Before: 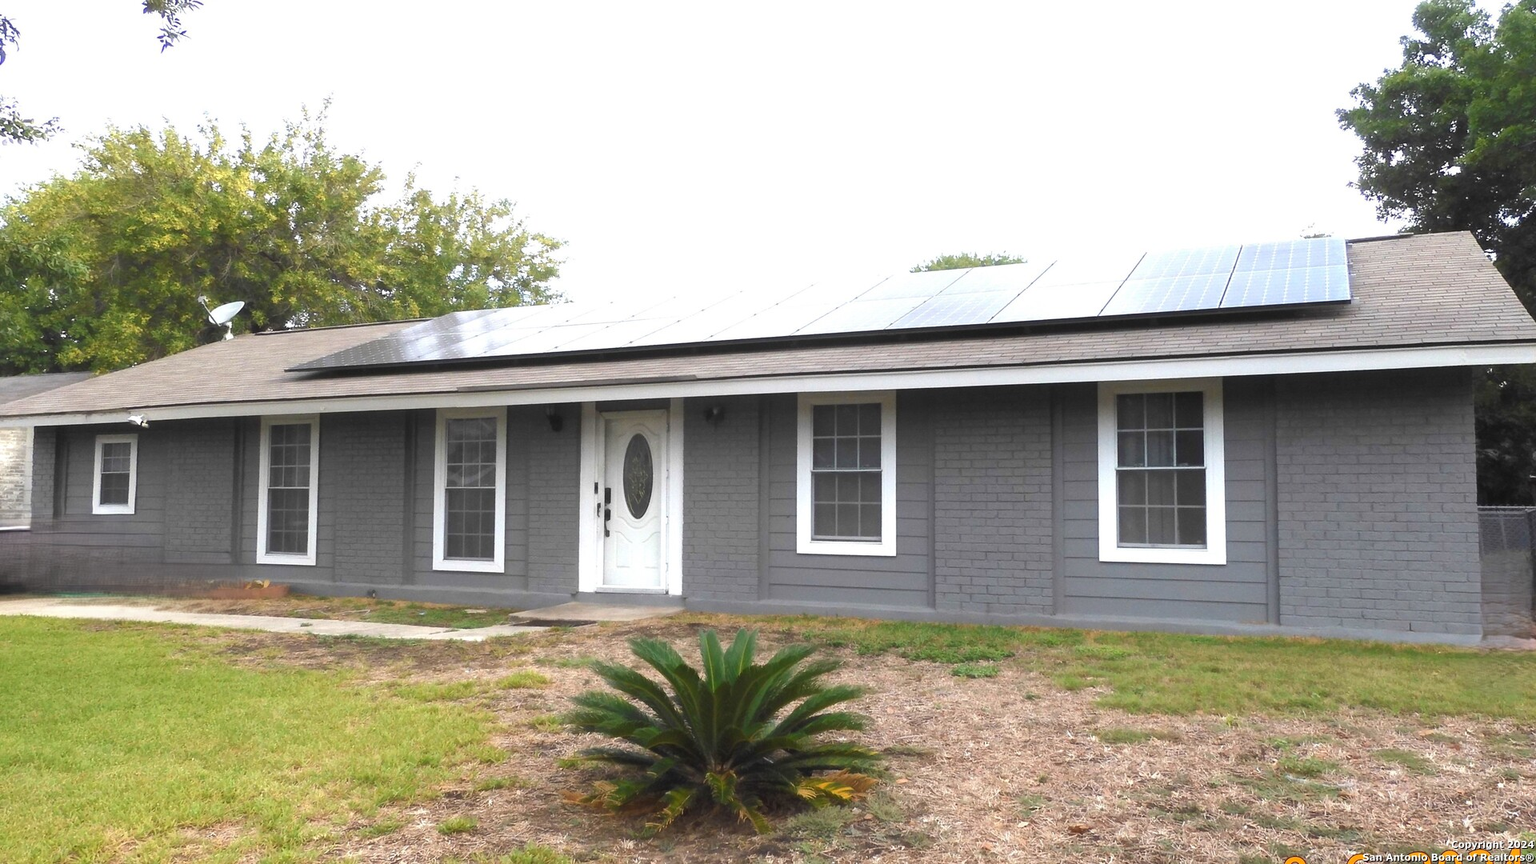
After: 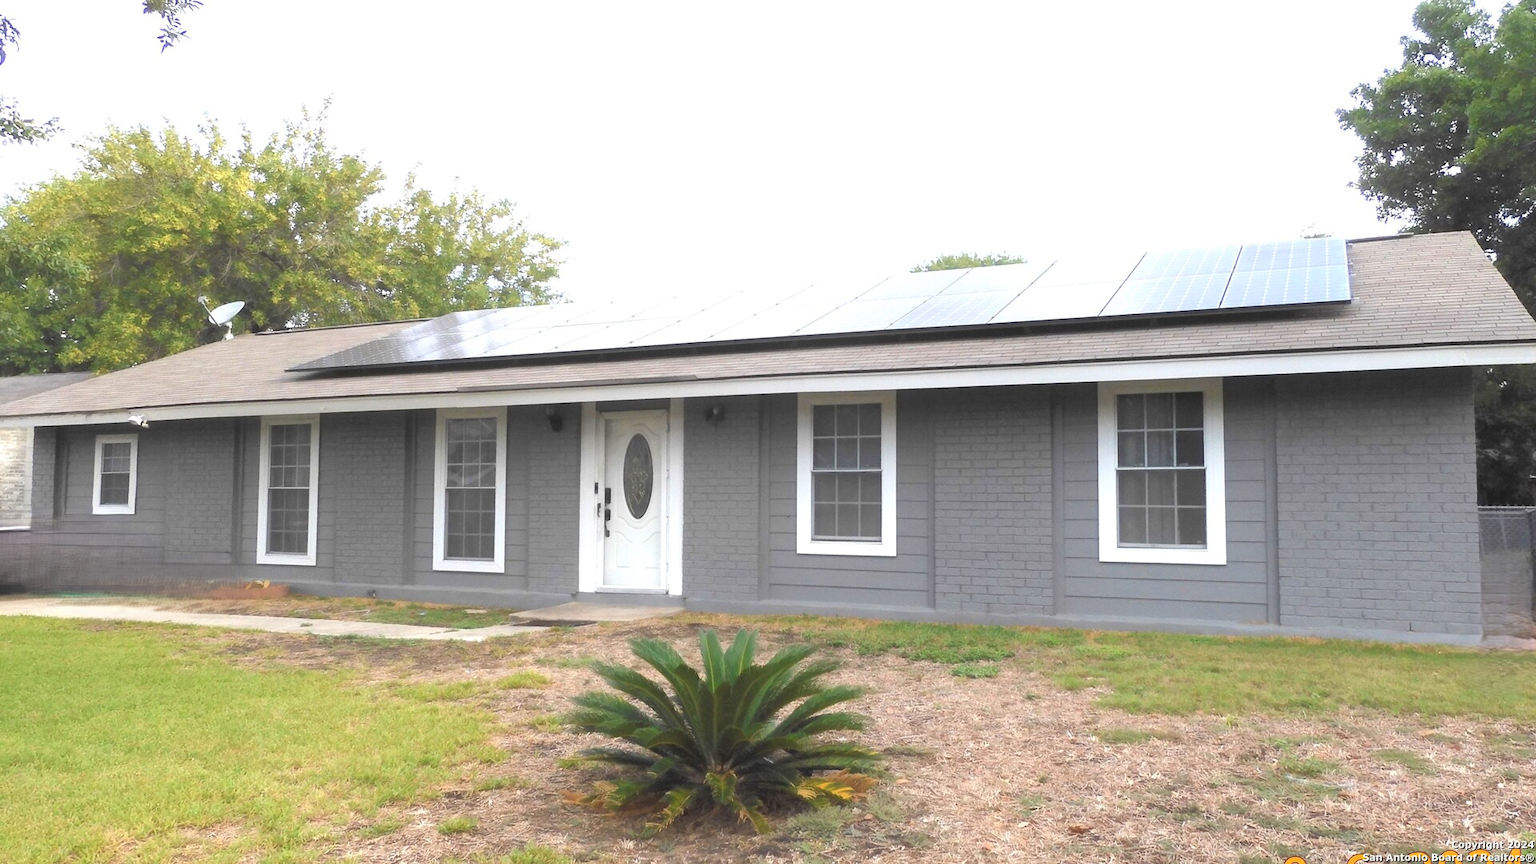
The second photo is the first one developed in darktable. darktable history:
contrast brightness saturation: brightness 0.141
